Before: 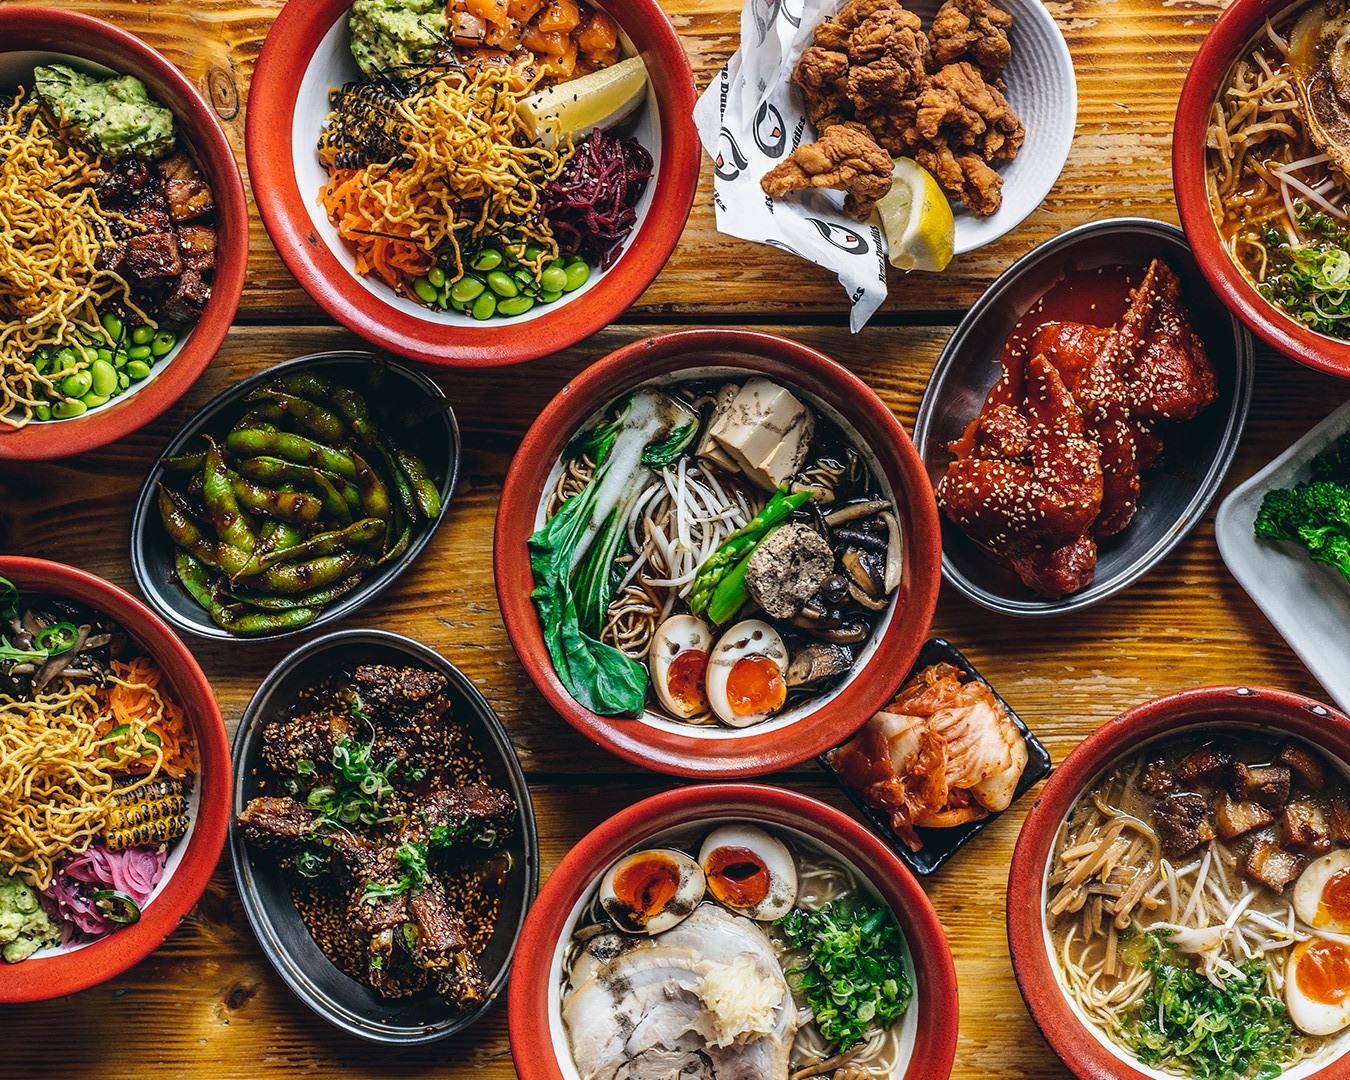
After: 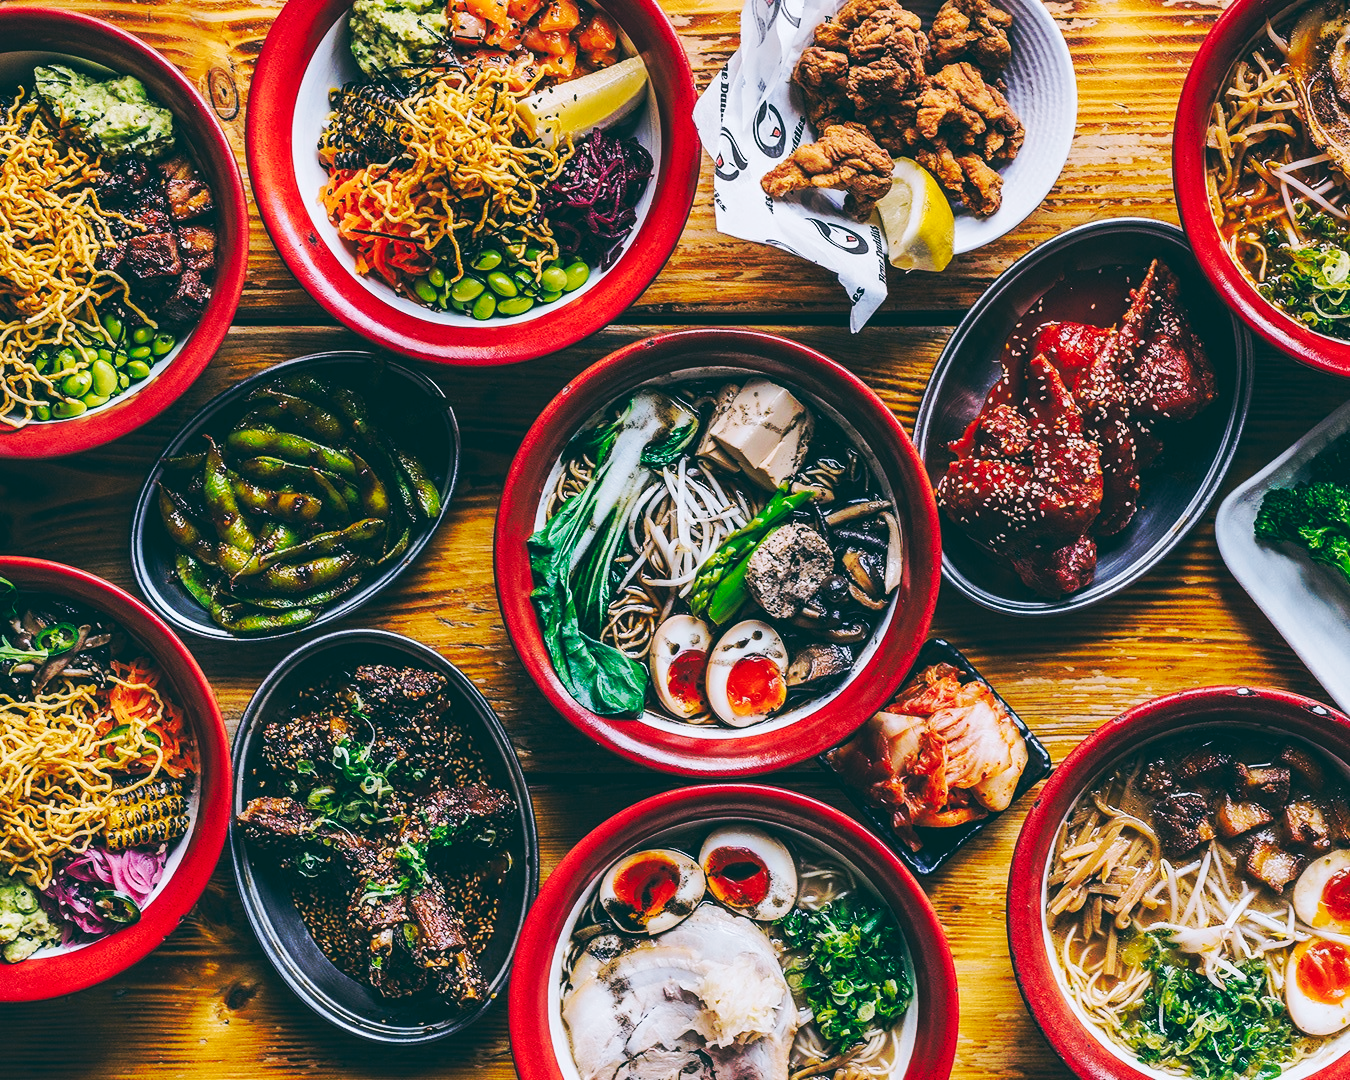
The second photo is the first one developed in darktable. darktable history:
tone curve: curves: ch0 [(0, 0) (0.003, 0.003) (0.011, 0.011) (0.025, 0.024) (0.044, 0.043) (0.069, 0.067) (0.1, 0.097) (0.136, 0.132) (0.177, 0.173) (0.224, 0.218) (0.277, 0.27) (0.335, 0.326) (0.399, 0.388) (0.468, 0.456) (0.543, 0.59) (0.623, 0.662) (0.709, 0.739) (0.801, 0.821) (0.898, 0.908) (1, 1)], preserve colors none
color look up table: target L [94.02, 94.89, 87.54, 89.52, 82.23, 80.98, 76.49, 70.71, 60.02, 47.66, 41.07, 31.6, 22.59, 200, 86.49, 87.5, 83.1, 78.48, 61.66, 55.17, 62.84, 53.21, 51.33, 57.77, 47.37, 30.97, 14.56, 10.33, 91.27, 78.43, 70.03, 74.58, 77.27, 70.04, 57.66, 55.69, 47.9, 40.64, 45.31, 37.43, 27.45, 14.68, 19.63, 13.26, 92.69, 67.59, 68.58, 63.92, 40.43], target a [-11.29, -9.245, -34.97, -30.92, -22.5, -15.55, -14.04, -63.89, -50.01, -20.98, -42.23, -22.86, -24.88, 0, 14.46, 9.777, 10.34, 24.77, 65.52, 78.67, 17.57, 53.34, 77.86, 5.014, 63.05, 15.13, 8.868, -13.36, 2.152, 7.393, 52.04, 22.11, 32.39, 0.934, 88.23, 61.05, 31.01, 23.76, 43.37, 68.76, 47.14, 6.498, 20.45, -1.794, -21.97, -23.88, -9.173, -33.49, -1.751], target b [44.31, -2.663, 37.89, -0.191, 79.96, -3.013, 54.26, 67.57, 28.33, 48.33, 36.61, -1.545, 12.51, 0, -1.015, 24.07, 83.52, 33.04, 25.23, 63.02, 64.61, 0.969, 35.84, 23.35, 50.15, -0.349, 4.372, -1.667, -8.887, -30.07, -19.26, -22.77, -32.49, -8.743, -42.11, -45.86, -38.76, -73.89, -83.54, -76.45, -10.83, -23.26, -55.33, -23.55, -8.817, -39.36, -47.43, -18.12, -47.71], num patches 49
